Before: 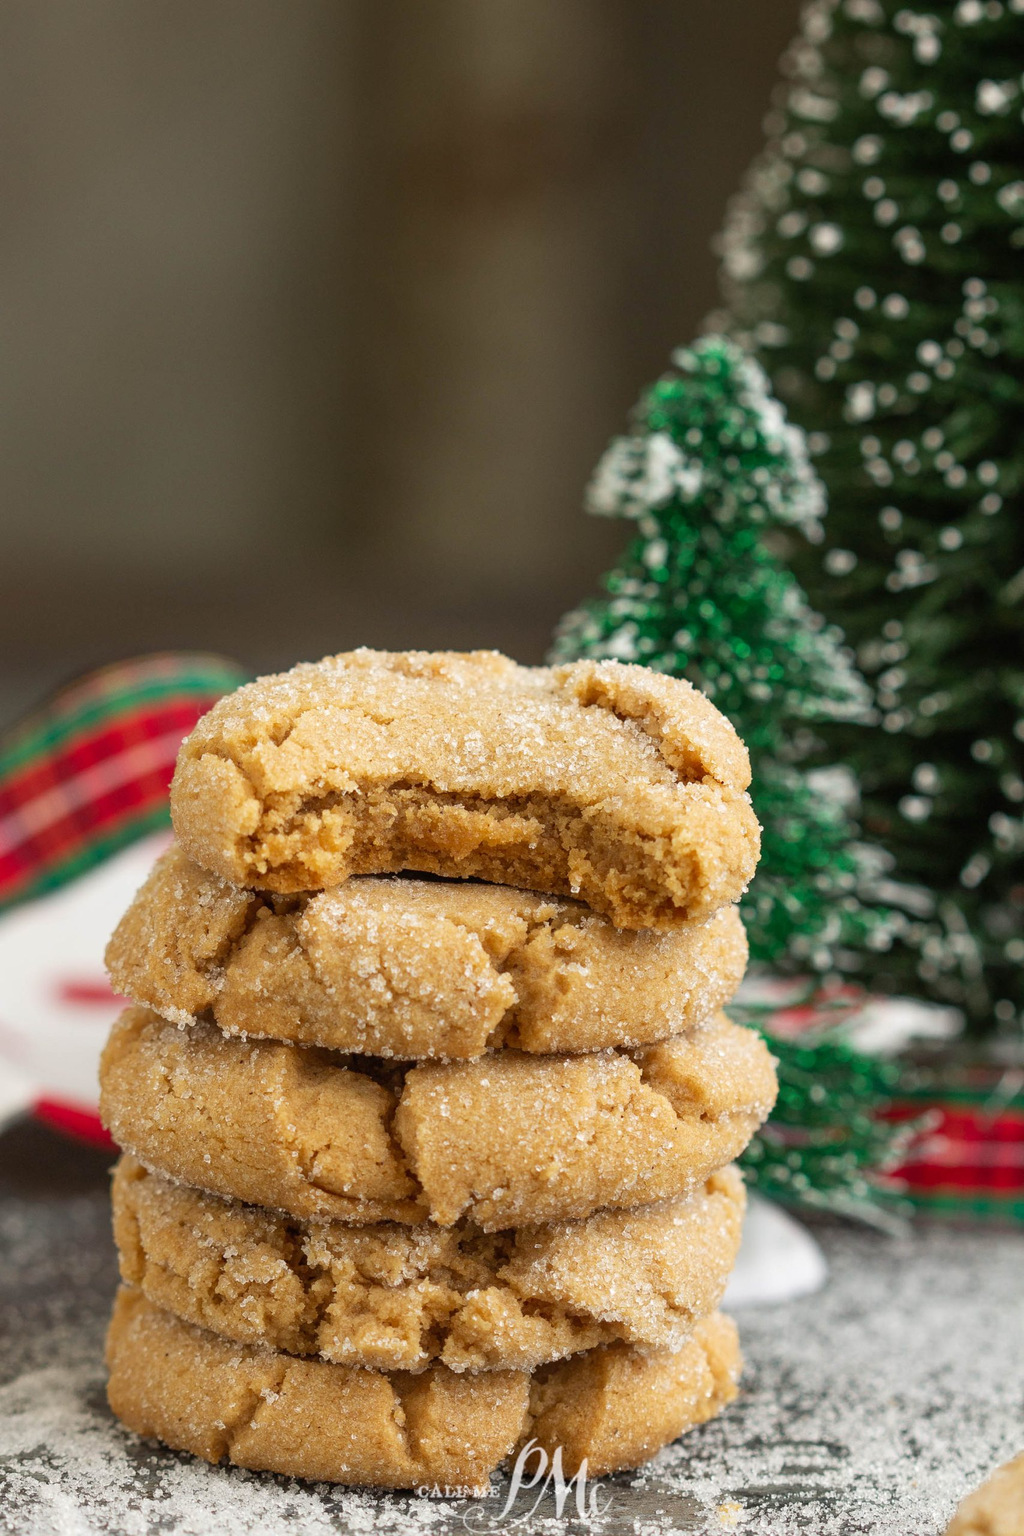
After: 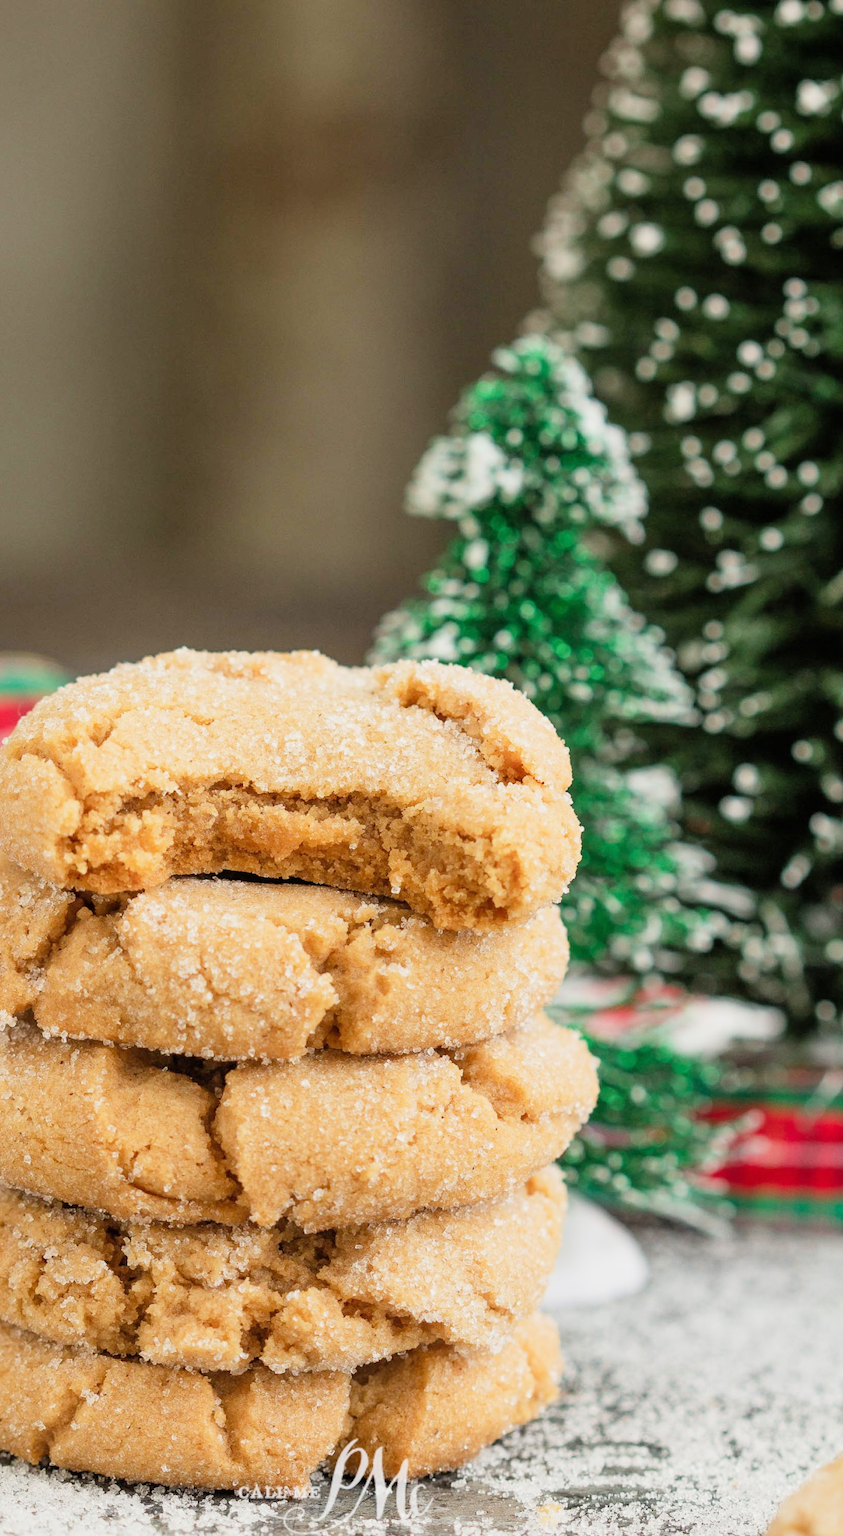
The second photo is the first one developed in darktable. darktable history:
filmic rgb: black relative exposure -7.65 EV, white relative exposure 4.56 EV, hardness 3.61
crop: left 17.582%, bottom 0.031%
exposure: black level correction 0, exposure 1 EV, compensate exposure bias true, compensate highlight preservation false
